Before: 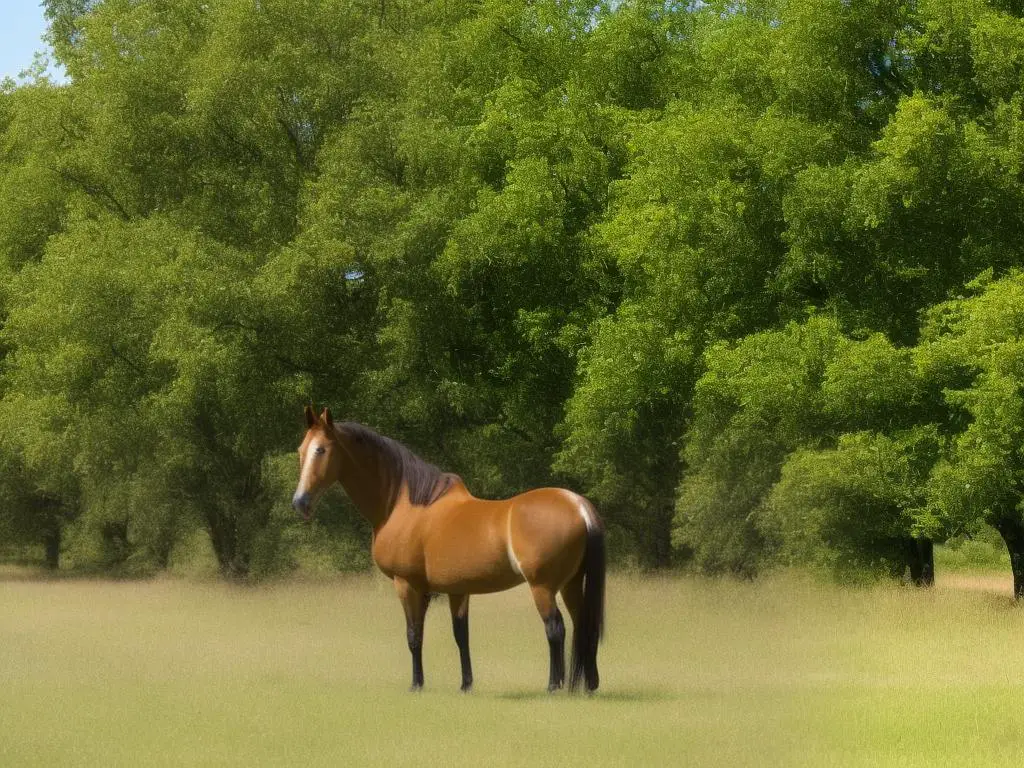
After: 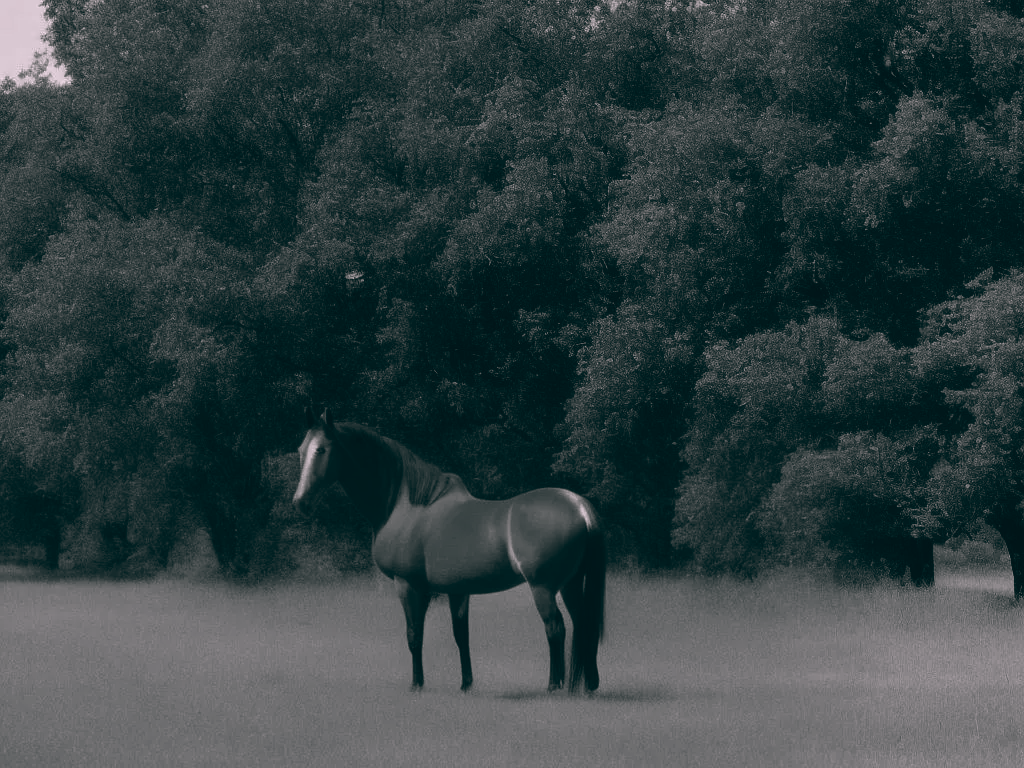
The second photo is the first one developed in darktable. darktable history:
color balance: lift [1.016, 0.983, 1, 1.017], gamma [0.78, 1.018, 1.043, 0.957], gain [0.786, 1.063, 0.937, 1.017], input saturation 118.26%, contrast 13.43%, contrast fulcrum 21.62%, output saturation 82.76%
color calibration: output gray [0.253, 0.26, 0.487, 0], gray › normalize channels true, illuminant same as pipeline (D50), adaptation XYZ, x 0.346, y 0.359, gamut compression 0
